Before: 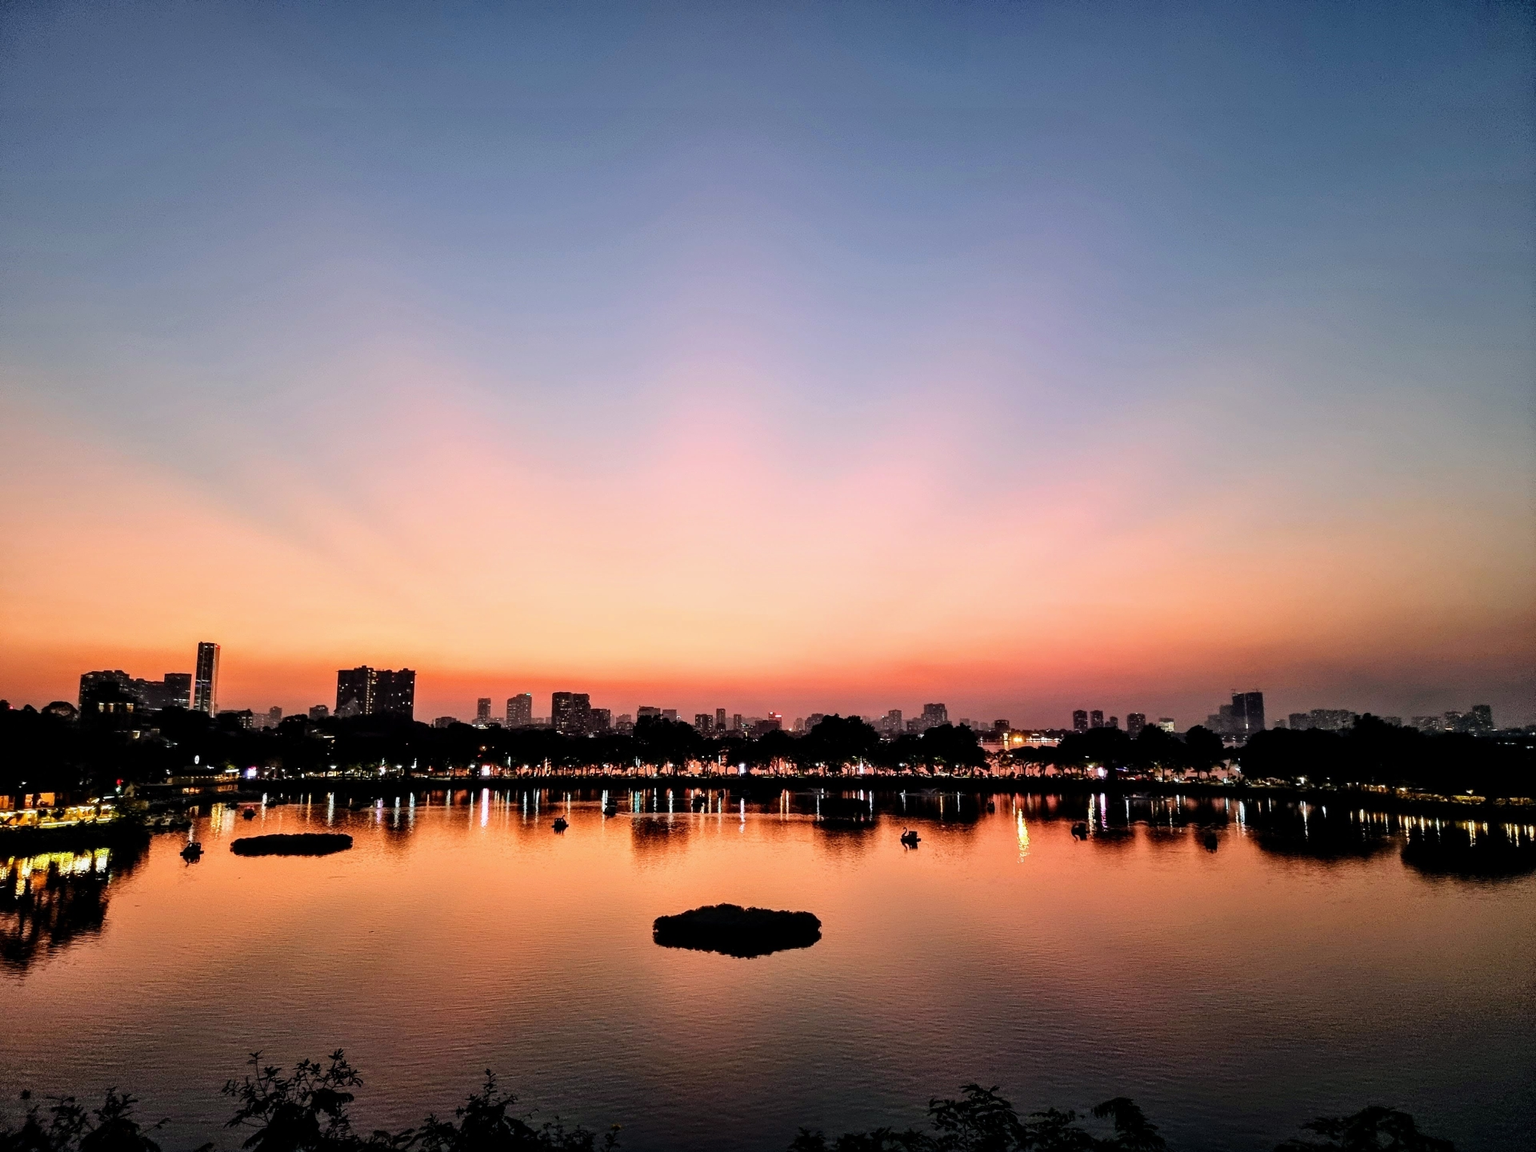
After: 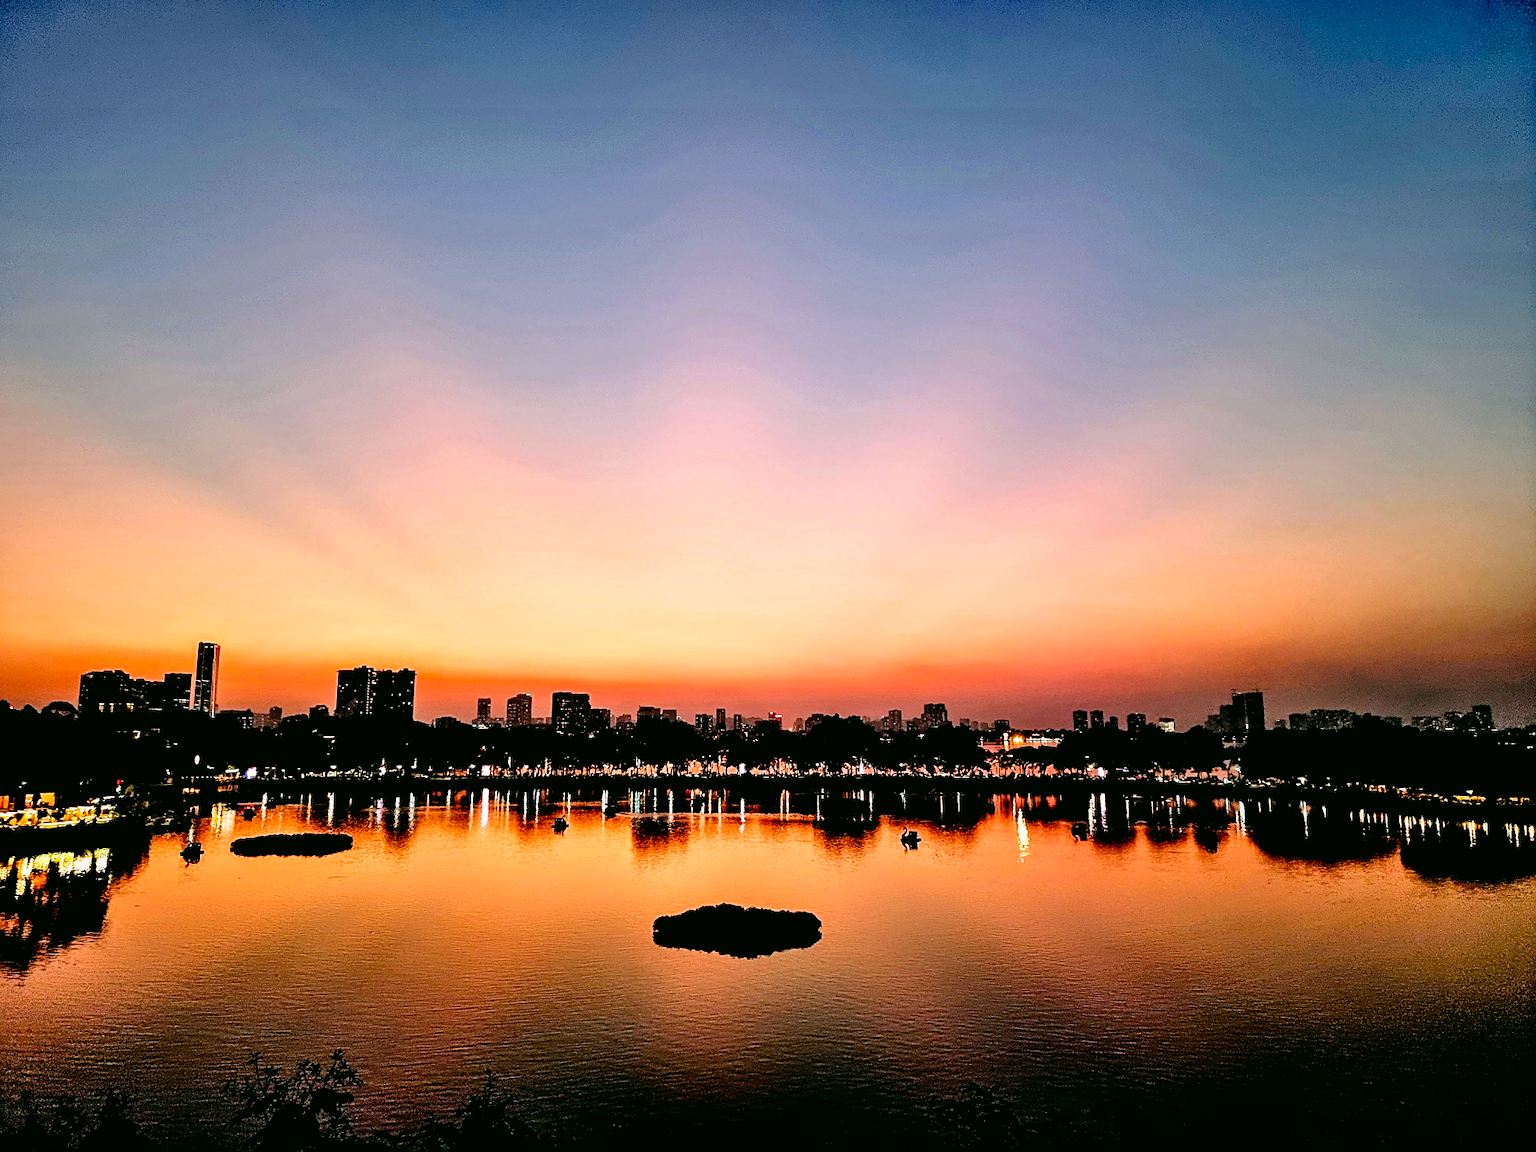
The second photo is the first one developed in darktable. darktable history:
color correction: highlights a* 4.02, highlights b* 4.98, shadows a* -7.55, shadows b* 4.98
sharpen: on, module defaults
shadows and highlights: soften with gaussian
filmic rgb: black relative exposure -5.5 EV, white relative exposure 2.5 EV, threshold 3 EV, target black luminance 0%, hardness 4.51, latitude 67.35%, contrast 1.453, shadows ↔ highlights balance -3.52%, preserve chrominance no, color science v4 (2020), contrast in shadows soft, enable highlight reconstruction true
